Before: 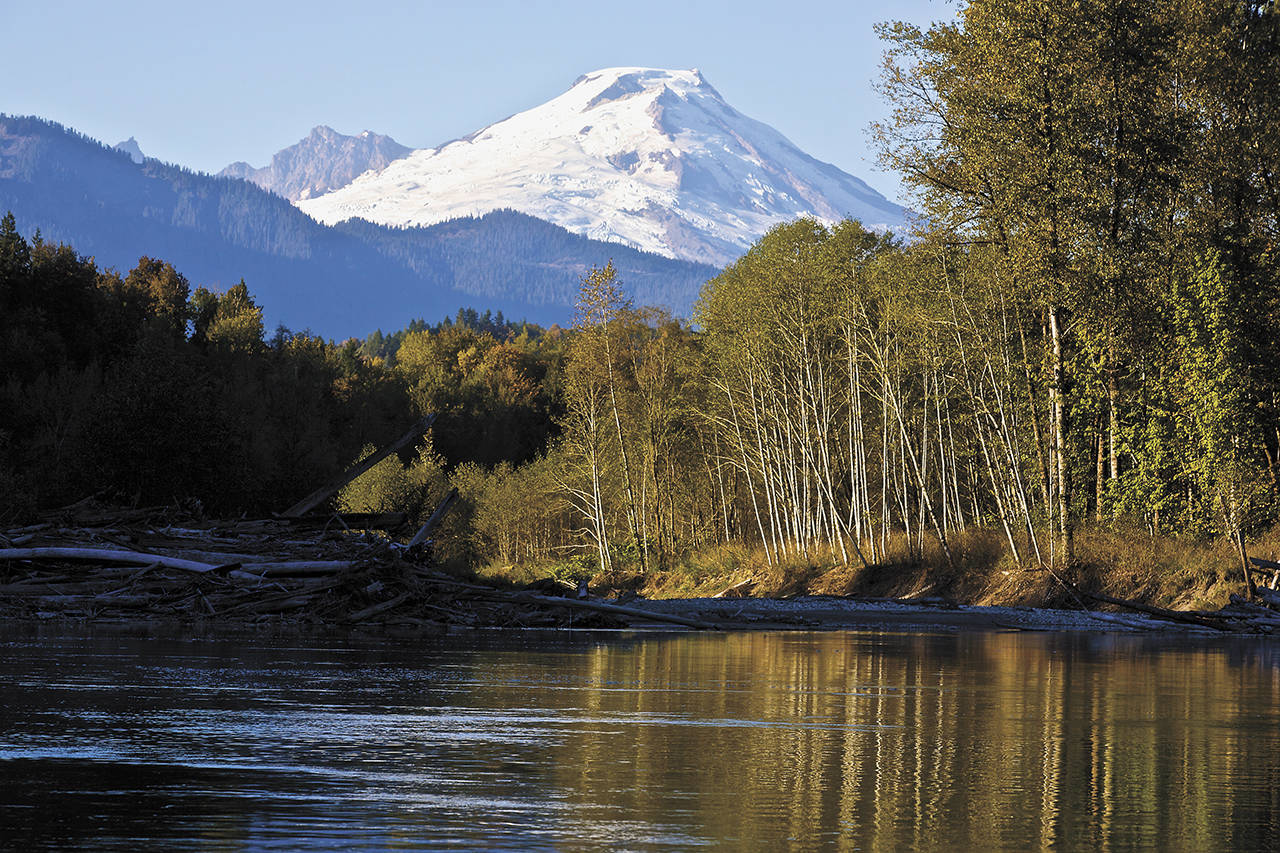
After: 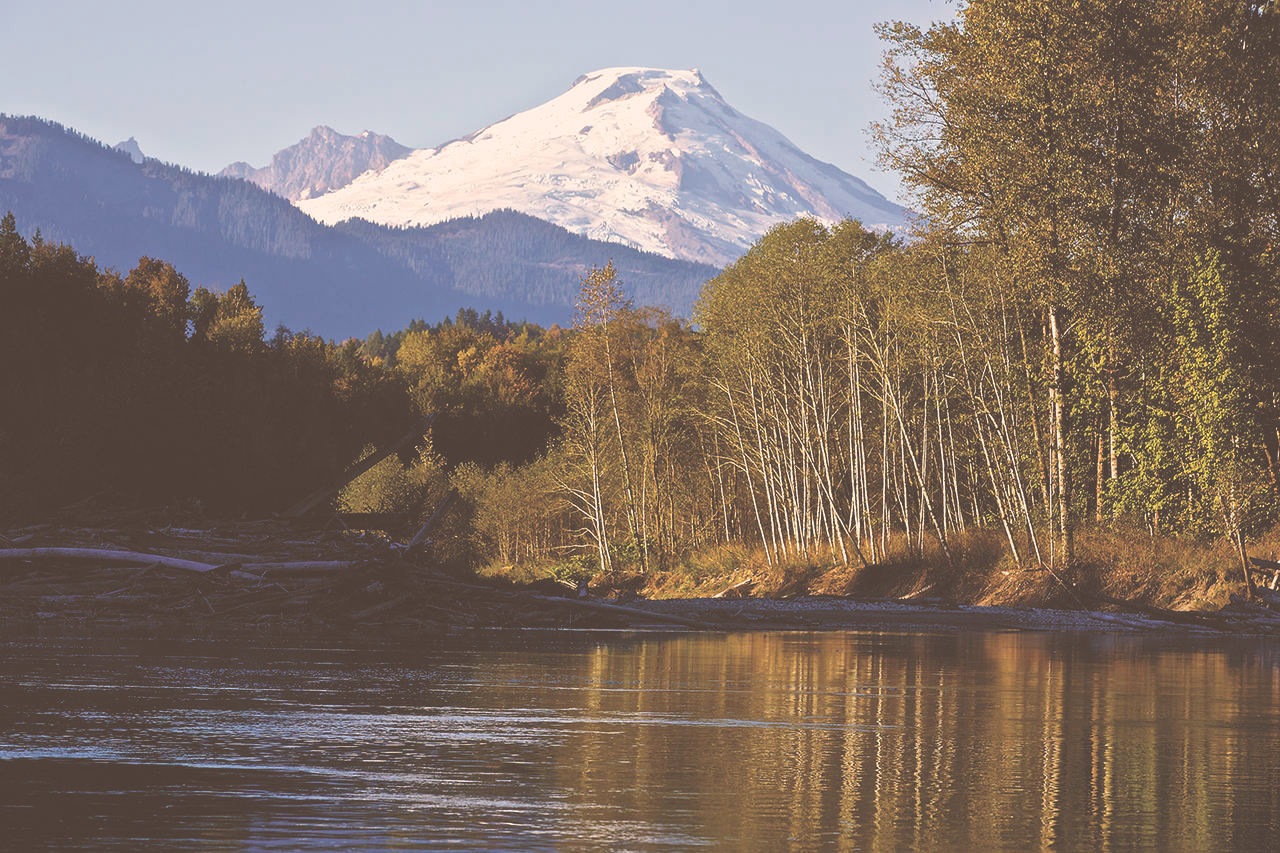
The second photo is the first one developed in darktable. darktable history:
exposure: black level correction -0.062, exposure -0.05 EV, compensate highlight preservation false
color correction: highlights a* 6.27, highlights b* 8.19, shadows a* 5.94, shadows b* 7.23, saturation 0.9
